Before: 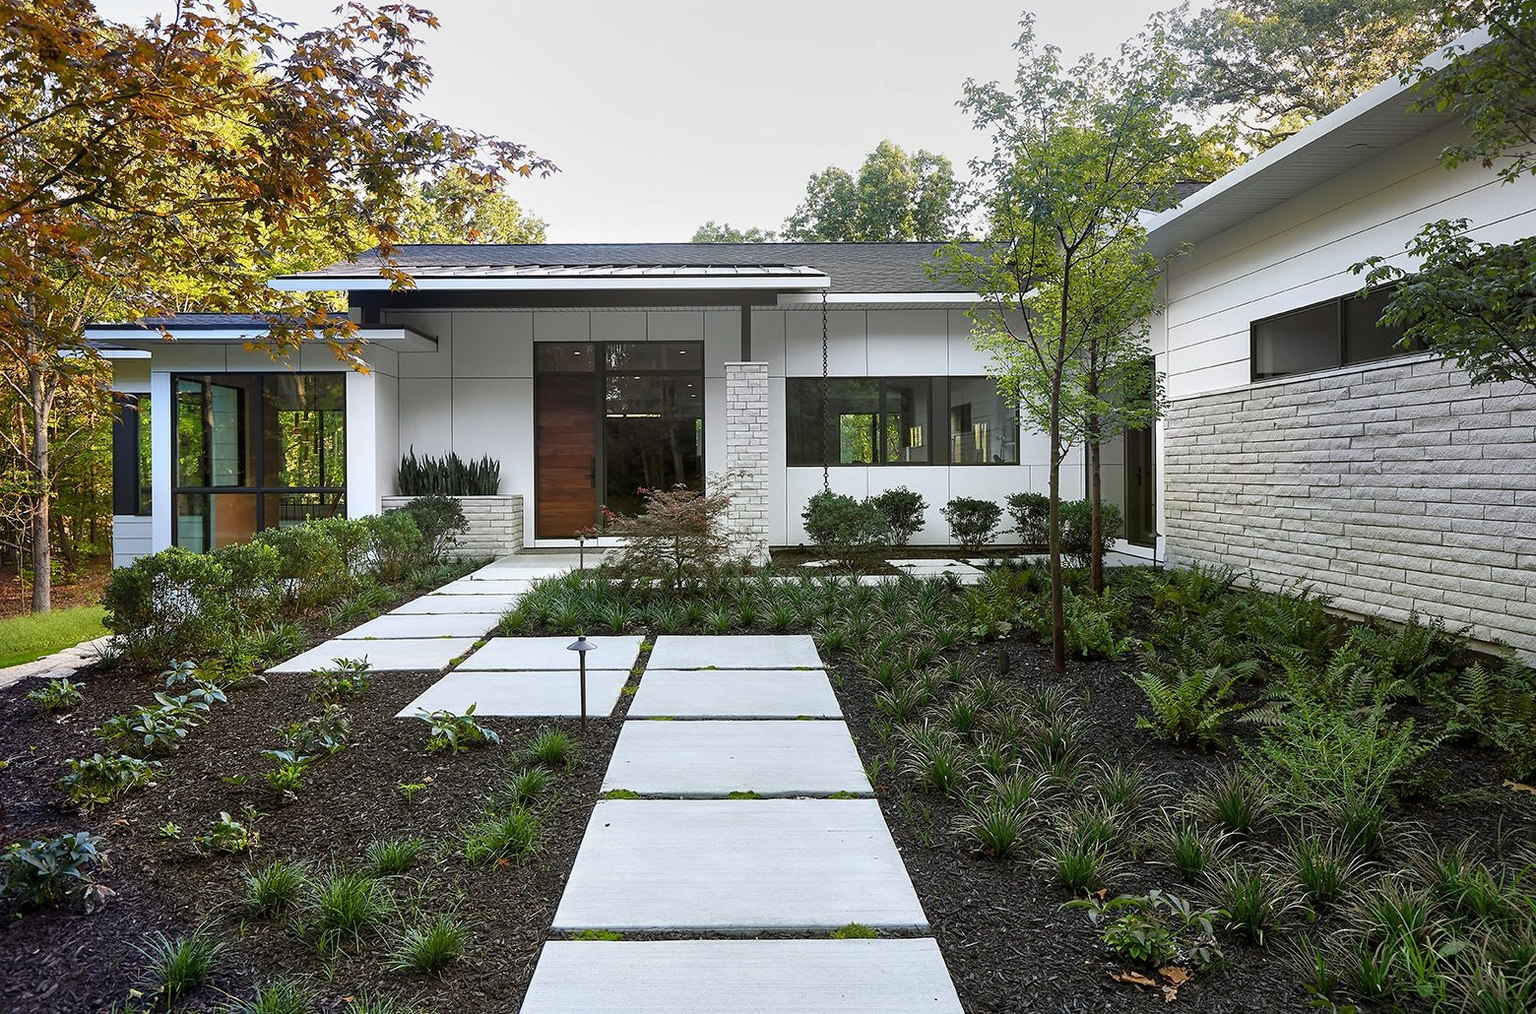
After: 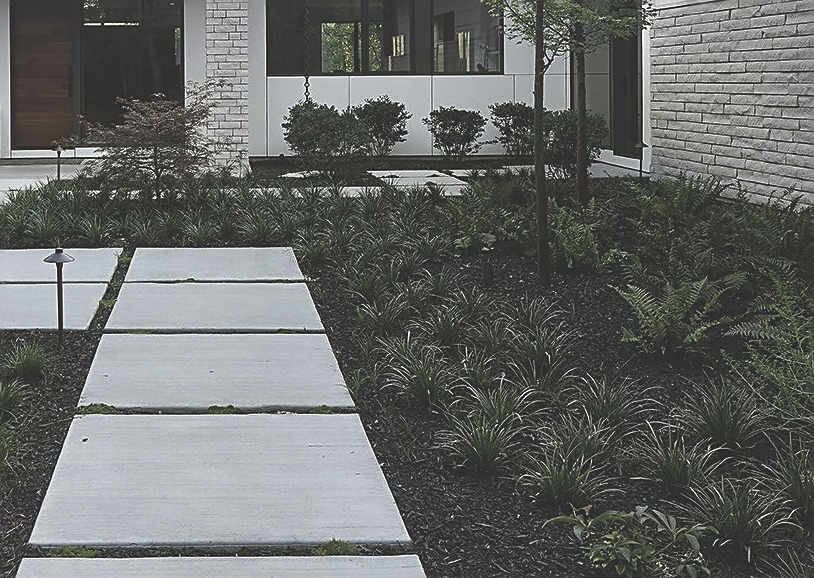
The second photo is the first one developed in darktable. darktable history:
crop: left 34.134%, top 38.691%, right 13.638%, bottom 5.119%
levels: mode automatic, gray 59.35%
color balance rgb: linear chroma grading › shadows -1.911%, linear chroma grading › highlights -14.783%, linear chroma grading › global chroma -9.965%, linear chroma grading › mid-tones -10.001%, perceptual saturation grading › global saturation 0.011%
sharpen: on, module defaults
contrast brightness saturation: contrast -0.136, brightness 0.047, saturation -0.118
exposure: black level correction -0.061, exposure -0.05 EV, compensate highlight preservation false
